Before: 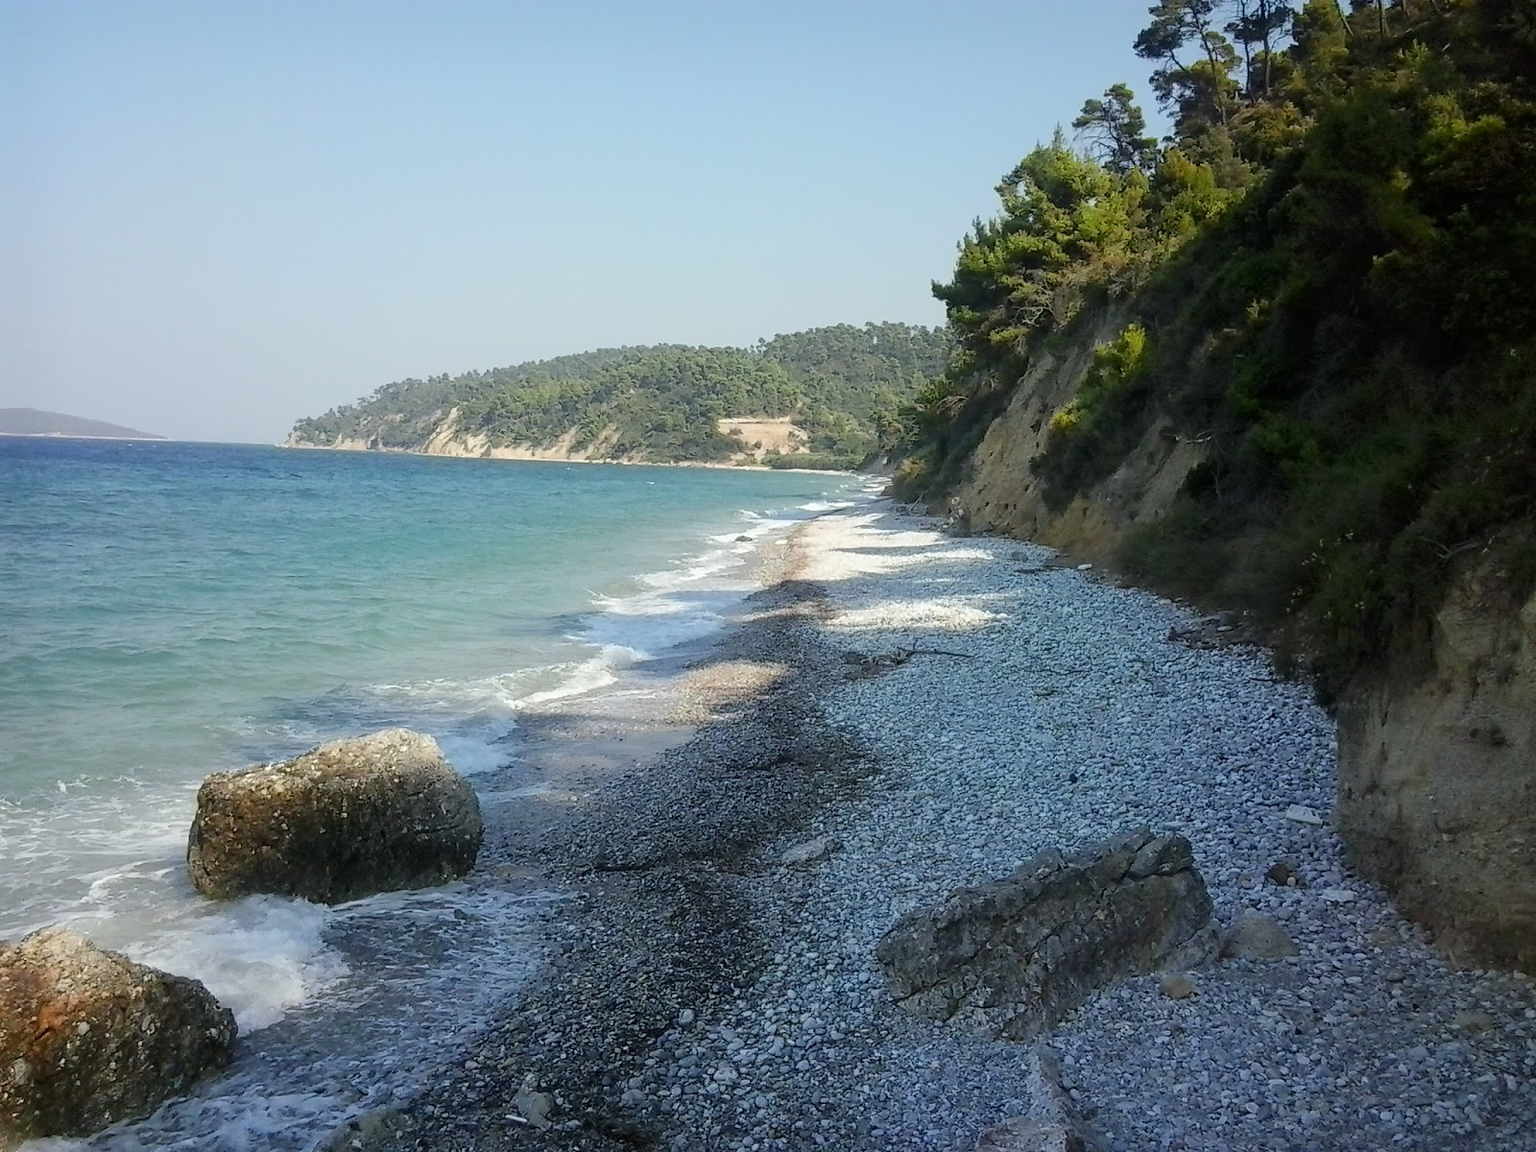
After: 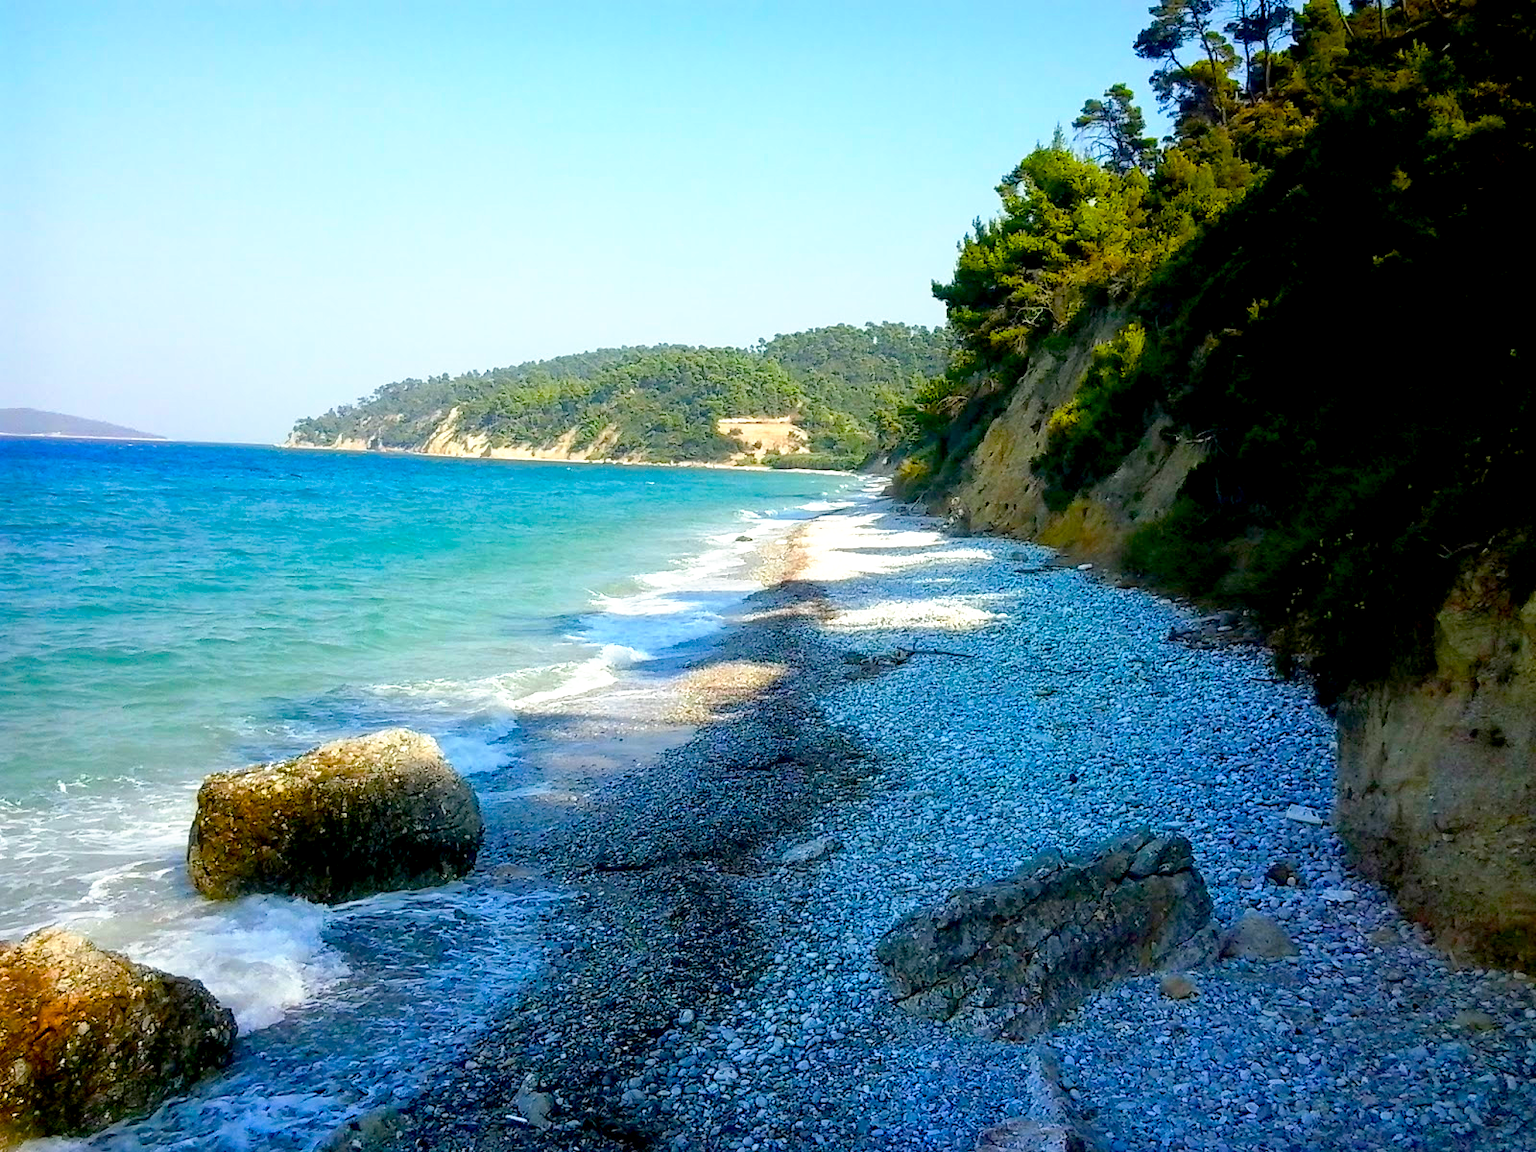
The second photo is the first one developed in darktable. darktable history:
base curve: curves: ch0 [(0.017, 0) (0.425, 0.441) (0.844, 0.933) (1, 1)], preserve colors none
color balance rgb: linear chroma grading › shadows 10%, linear chroma grading › highlights 10%, linear chroma grading › global chroma 15%, linear chroma grading › mid-tones 15%, perceptual saturation grading › global saturation 40%, perceptual saturation grading › highlights -25%, perceptual saturation grading › mid-tones 35%, perceptual saturation grading › shadows 35%, perceptual brilliance grading › global brilliance 11.29%, global vibrance 11.29%
